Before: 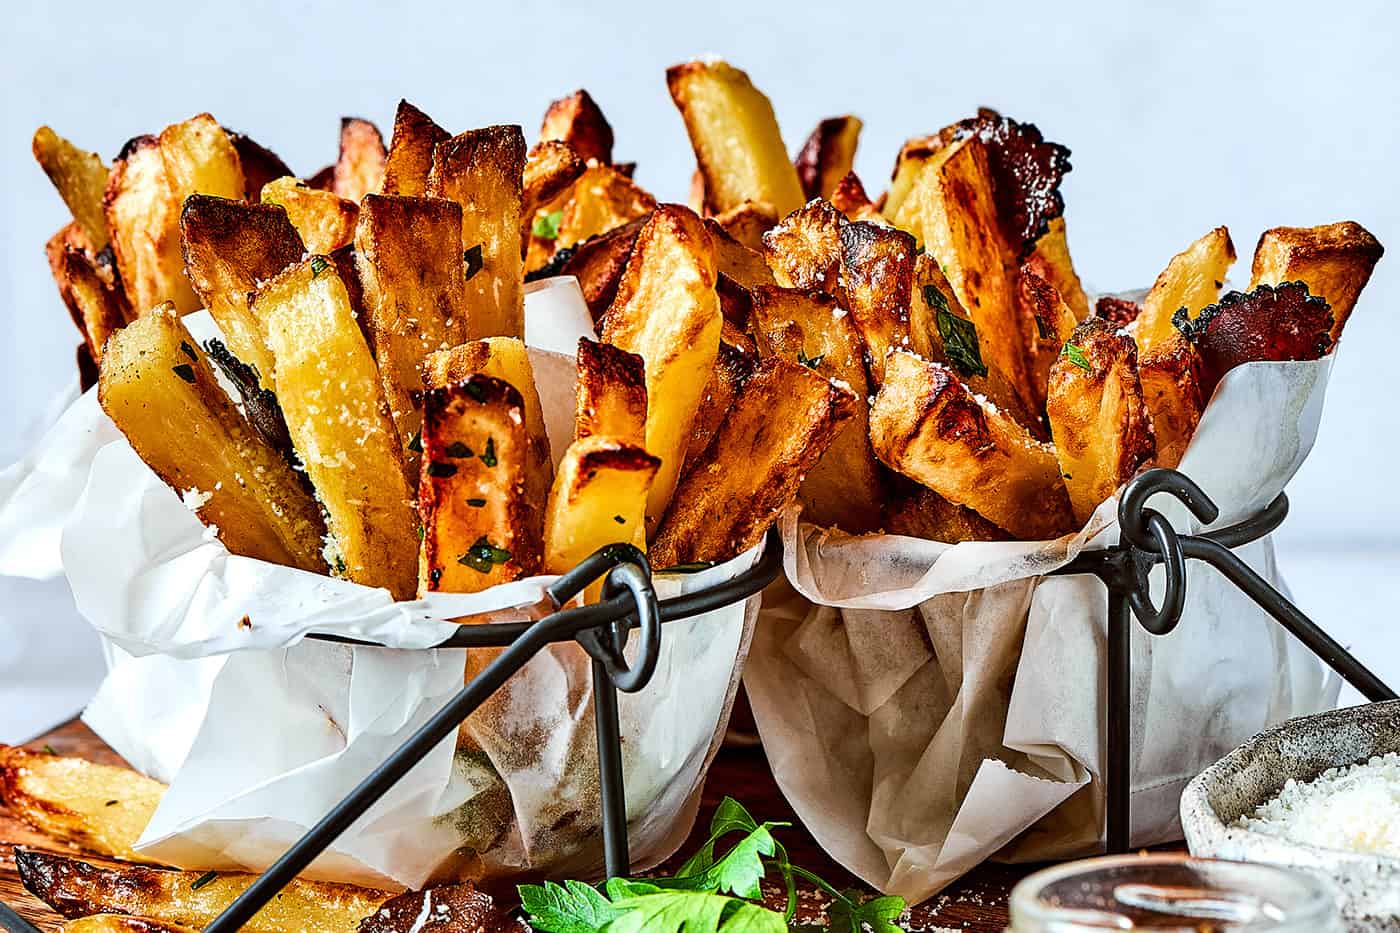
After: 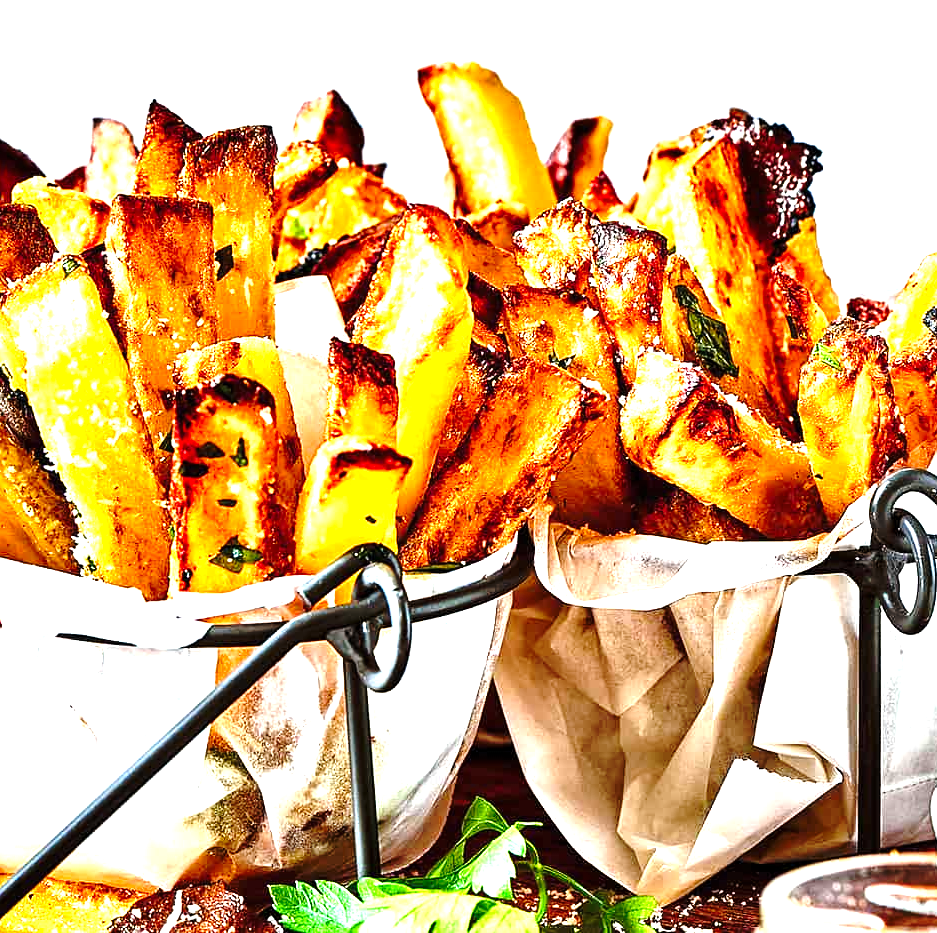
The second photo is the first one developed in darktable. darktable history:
crop and rotate: left 17.804%, right 15.236%
exposure: black level correction 0, exposure 1.664 EV, compensate exposure bias true, compensate highlight preservation false
base curve: curves: ch0 [(0, 0) (0.073, 0.04) (0.157, 0.139) (0.492, 0.492) (0.758, 0.758) (1, 1)], preserve colors none
levels: mode automatic, black 0.101%
